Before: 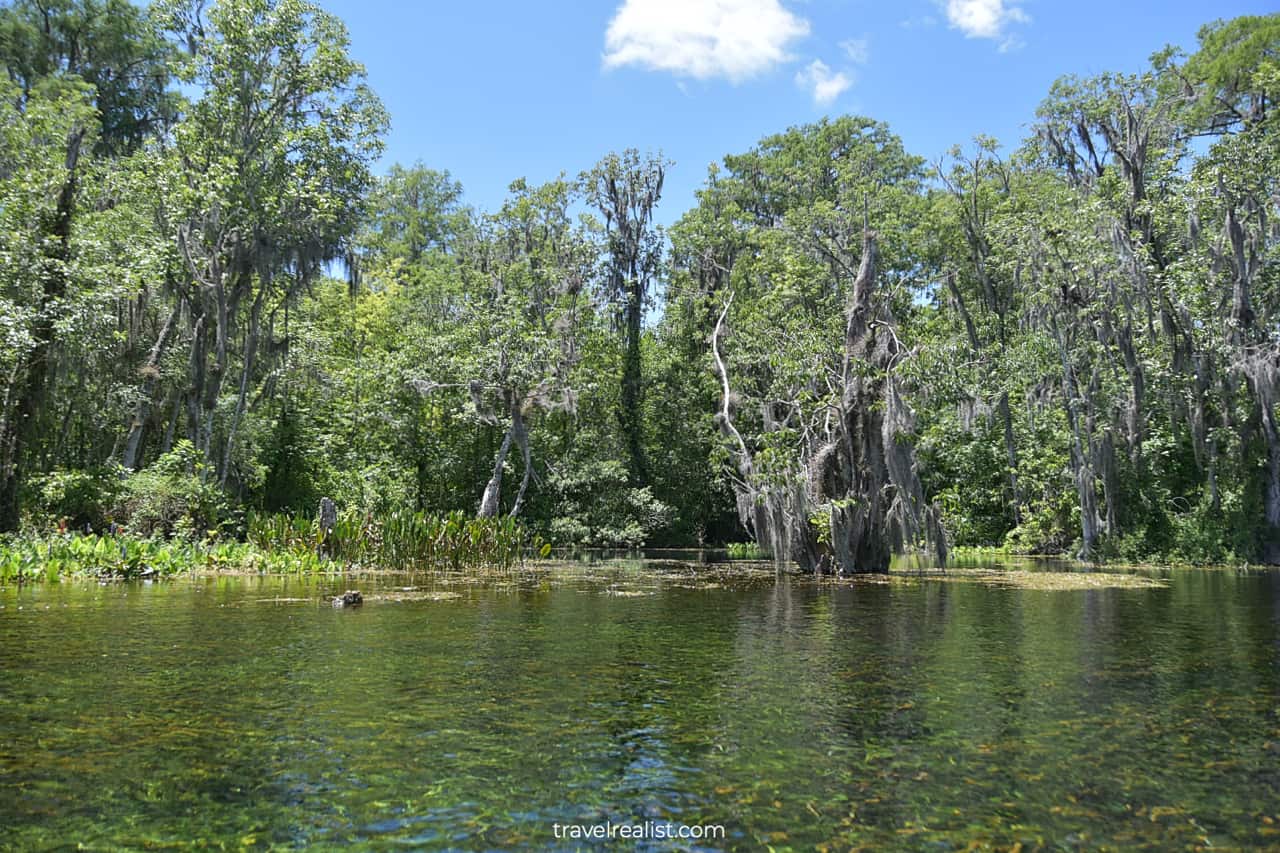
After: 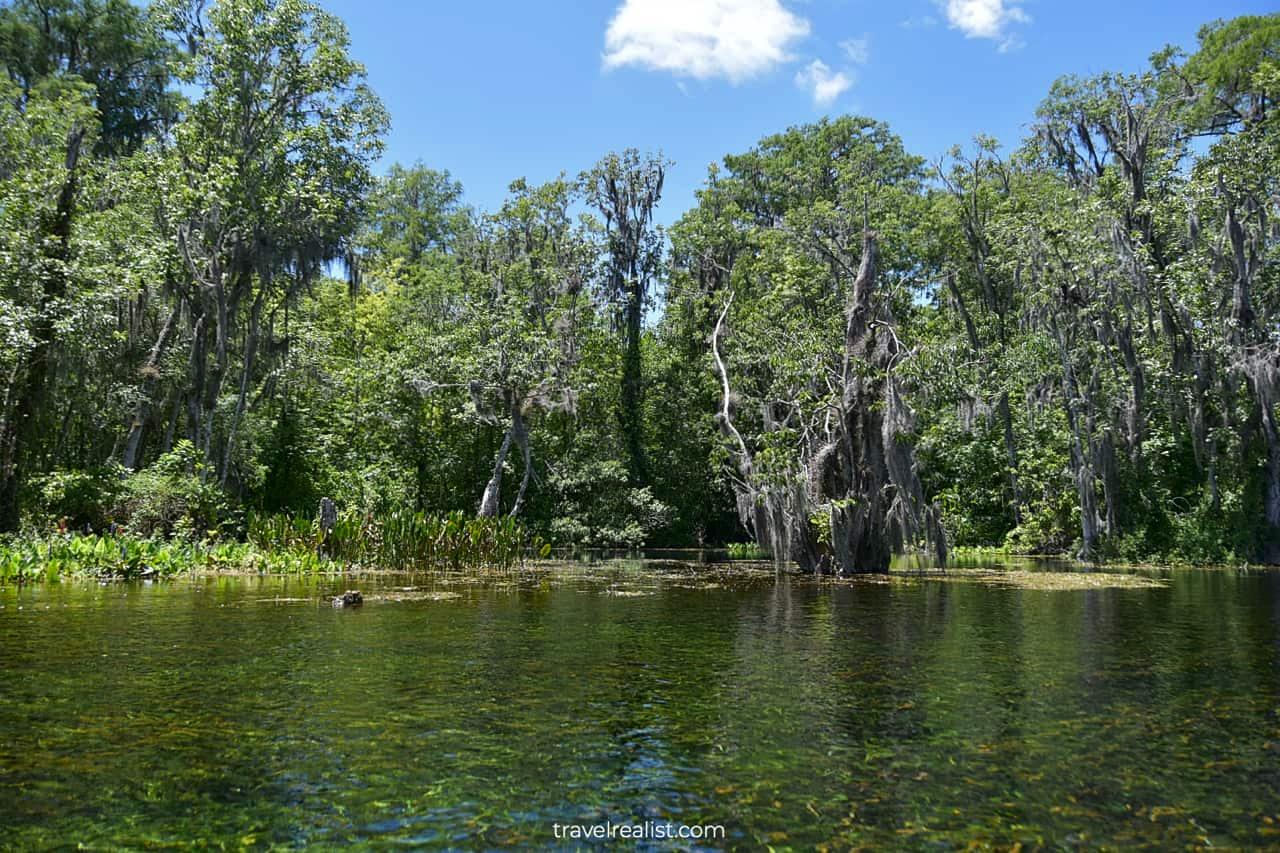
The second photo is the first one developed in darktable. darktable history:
contrast brightness saturation: contrast 0.065, brightness -0.129, saturation 0.06
